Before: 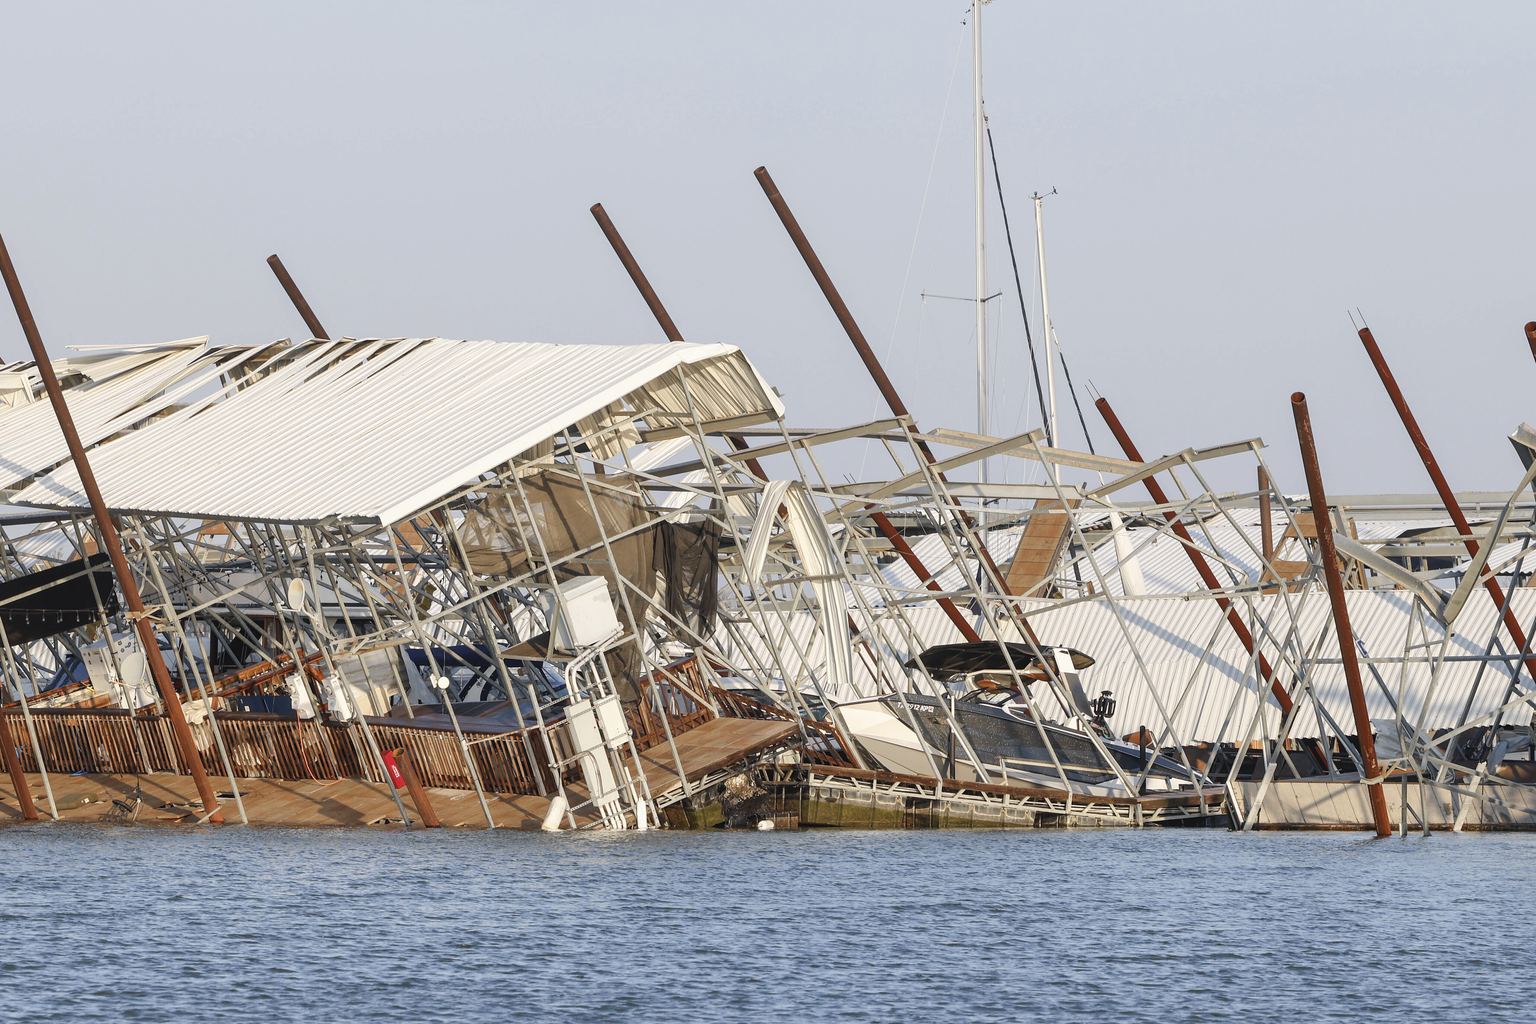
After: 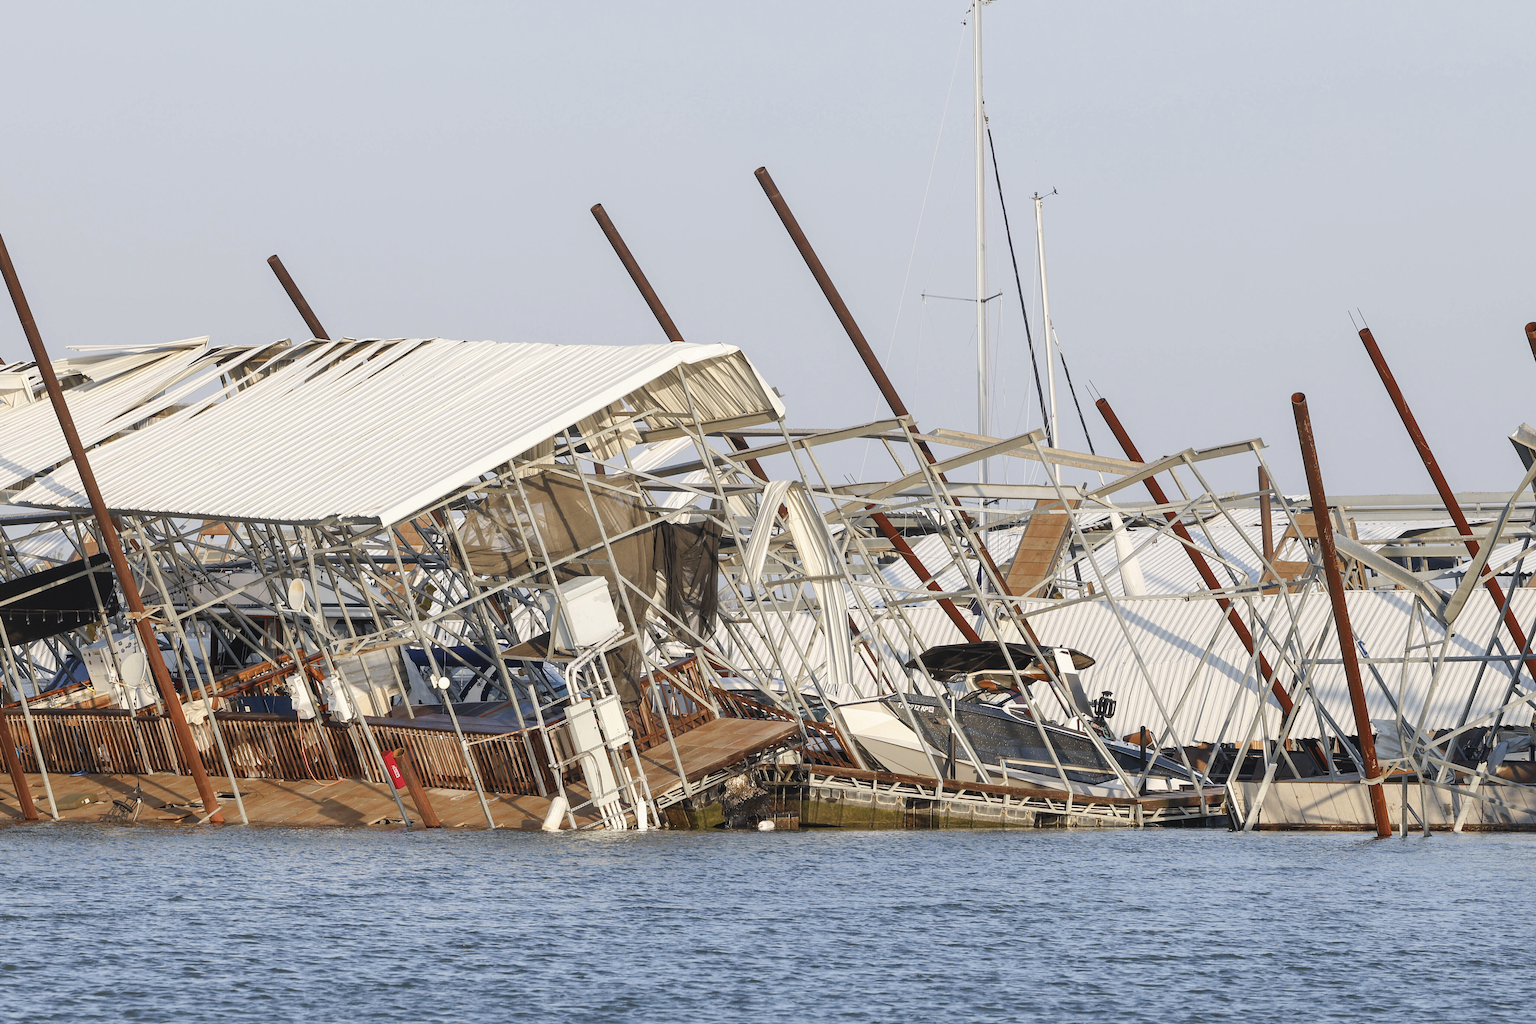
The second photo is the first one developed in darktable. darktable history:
contrast brightness saturation: contrast 0.045
